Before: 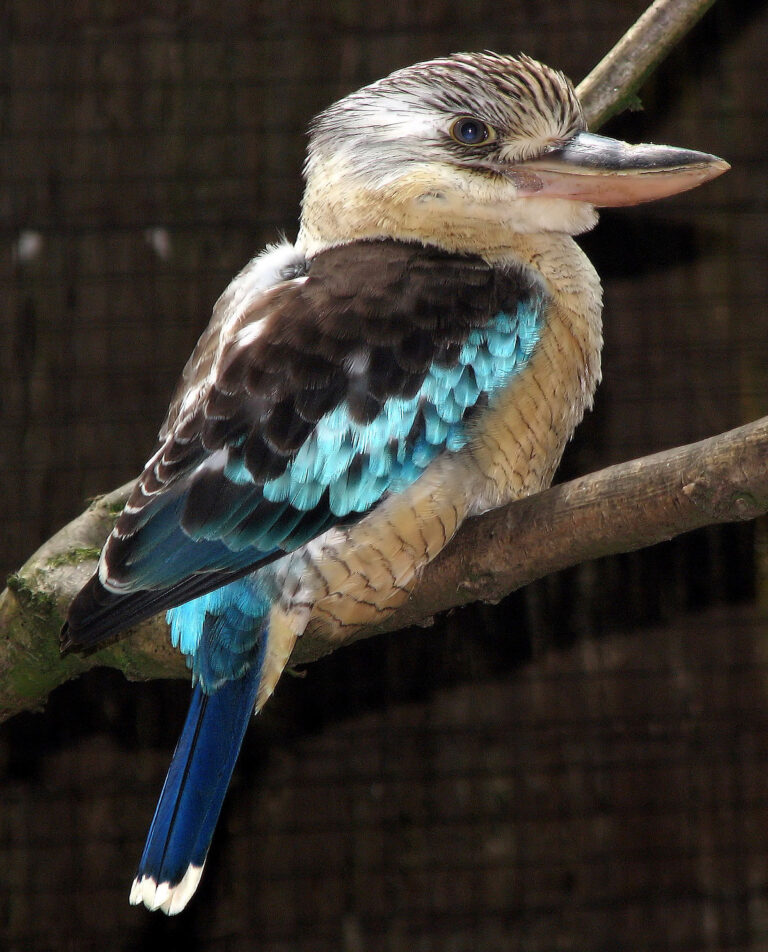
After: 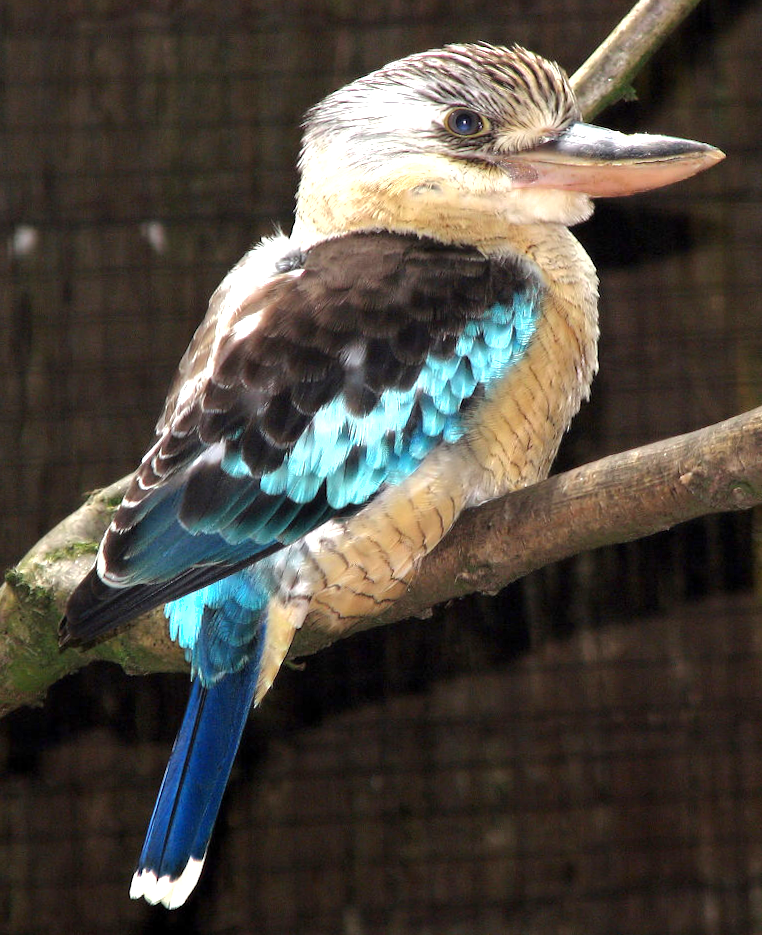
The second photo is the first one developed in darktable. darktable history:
rotate and perspective: rotation -0.45°, automatic cropping original format, crop left 0.008, crop right 0.992, crop top 0.012, crop bottom 0.988
exposure: exposure 1 EV, compensate highlight preservation false
shadows and highlights: shadows -20, white point adjustment -2, highlights -35
